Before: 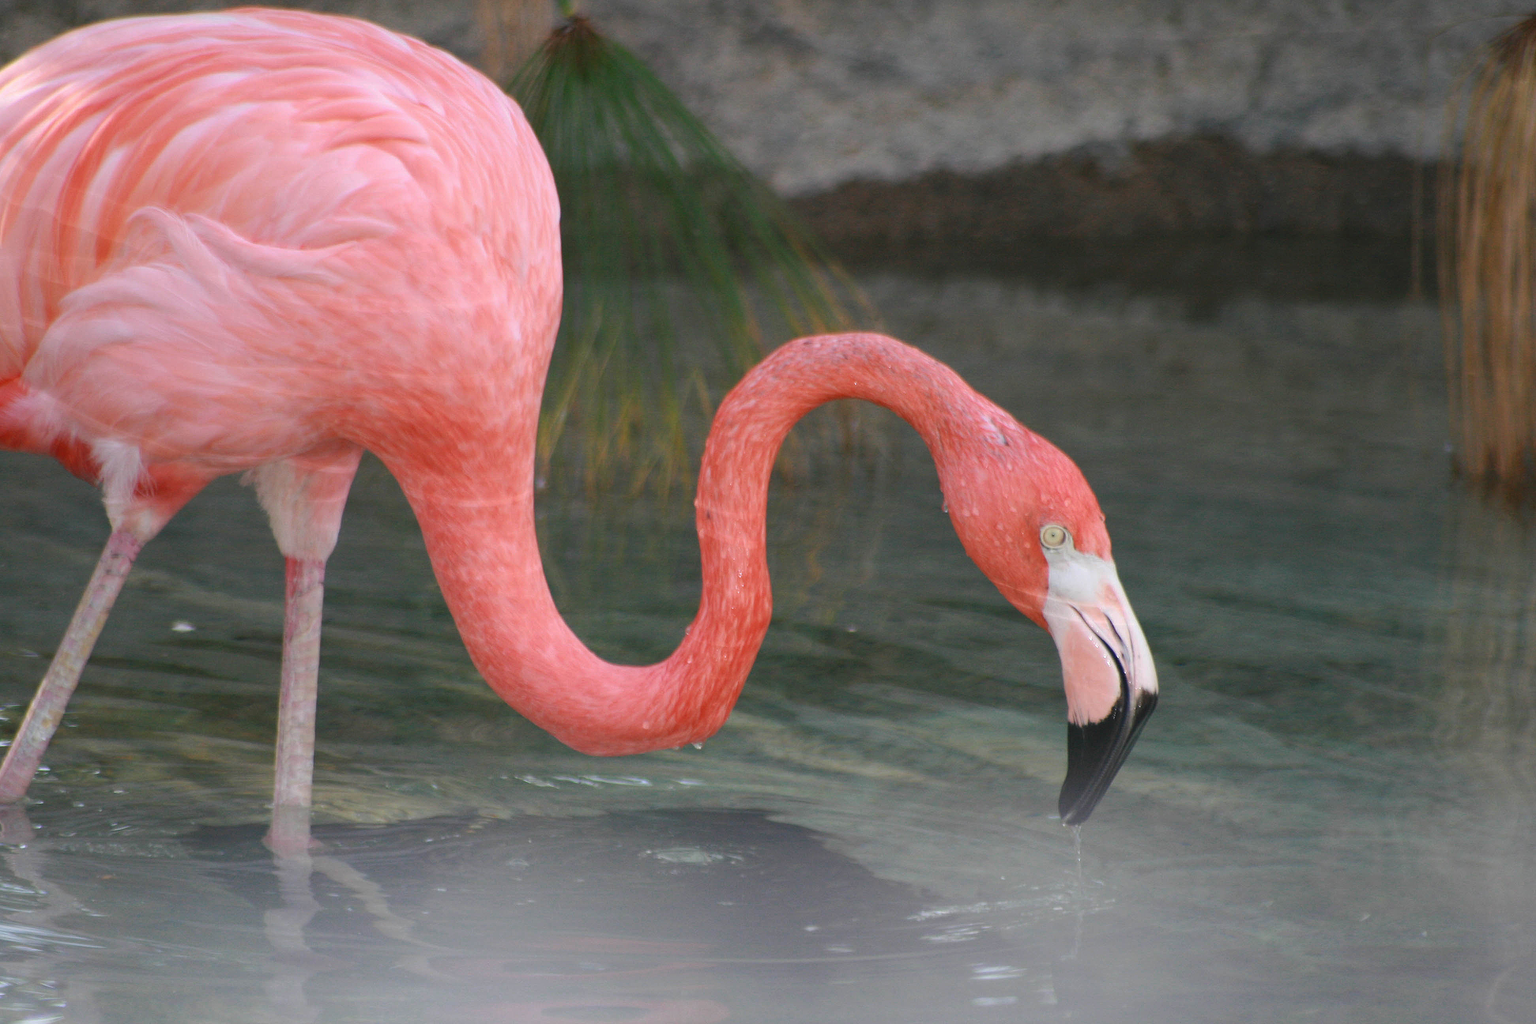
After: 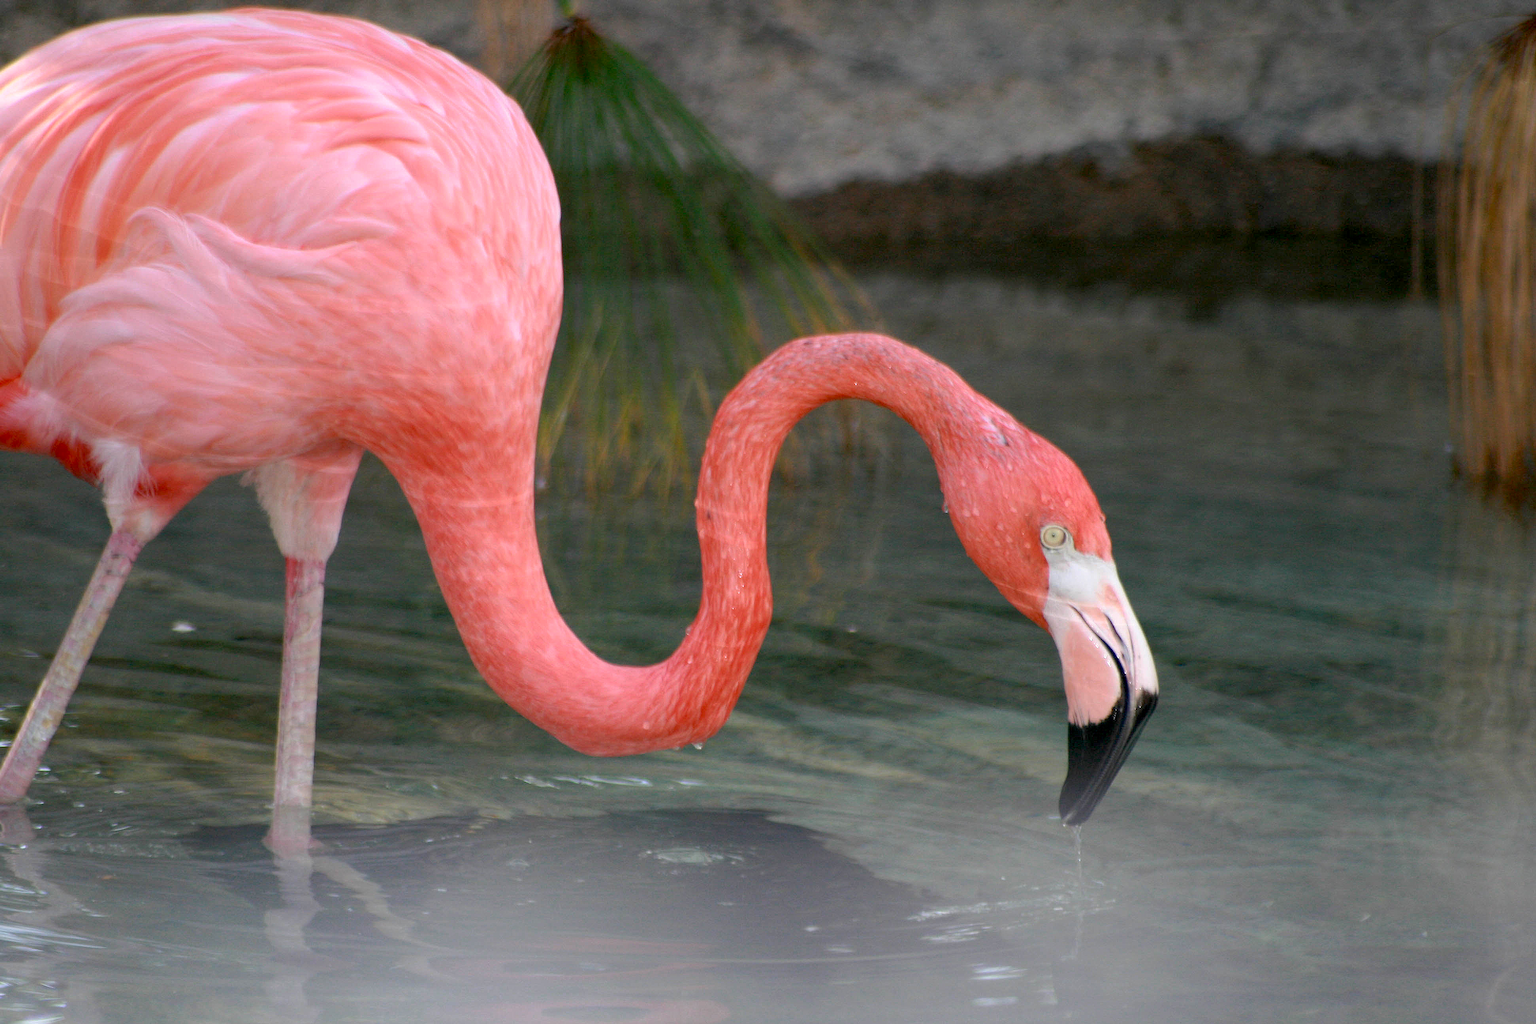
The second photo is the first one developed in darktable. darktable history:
base curve: curves: ch0 [(0.017, 0) (0.425, 0.441) (0.844, 0.933) (1, 1)], preserve colors none
